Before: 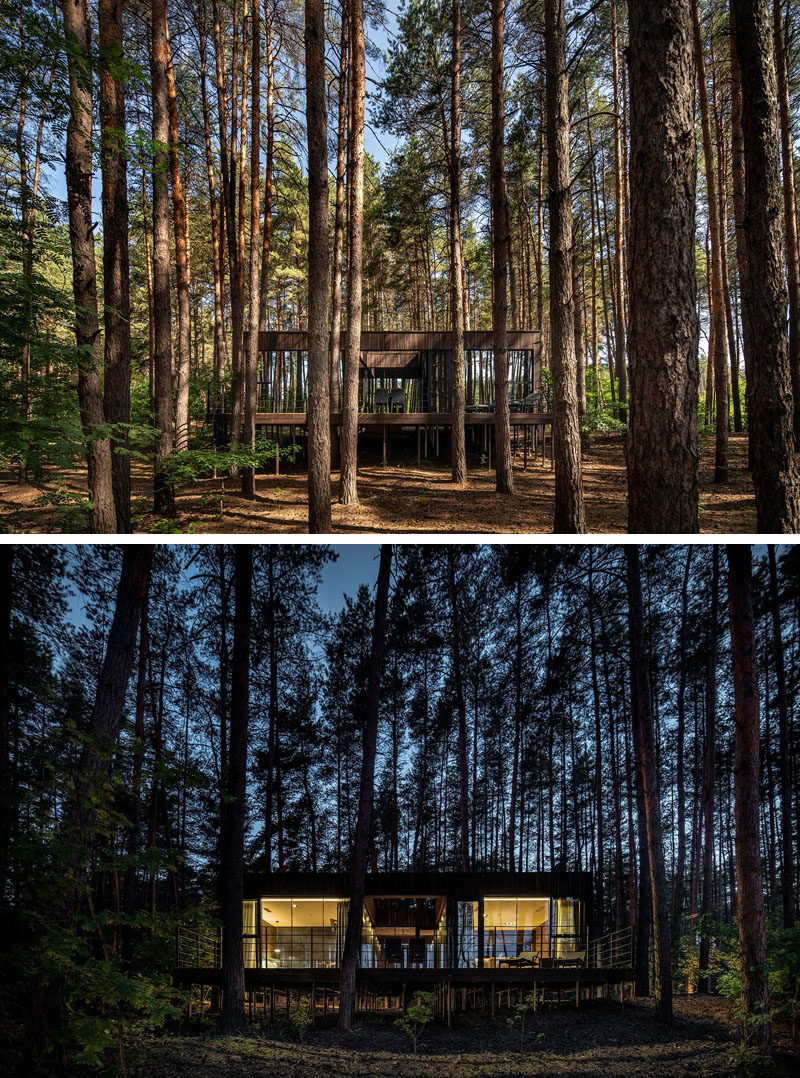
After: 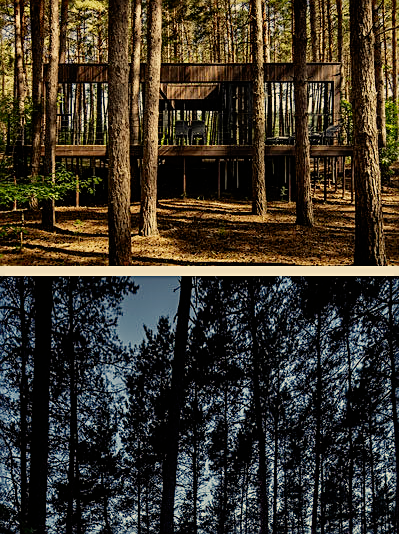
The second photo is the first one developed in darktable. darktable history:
contrast brightness saturation: contrast 0.098, brightness 0.024, saturation 0.017
crop: left 25.029%, top 24.937%, right 25.066%, bottom 25.436%
sharpen: on, module defaults
filmic rgb: black relative exposure -7.94 EV, white relative exposure 4.16 EV, threshold 3.04 EV, hardness 4.03, latitude 51.59%, contrast 1.007, shadows ↔ highlights balance 6.03%, preserve chrominance no, color science v5 (2021), contrast in shadows safe, contrast in highlights safe, enable highlight reconstruction true
color correction: highlights a* 2.49, highlights b* 22.6
